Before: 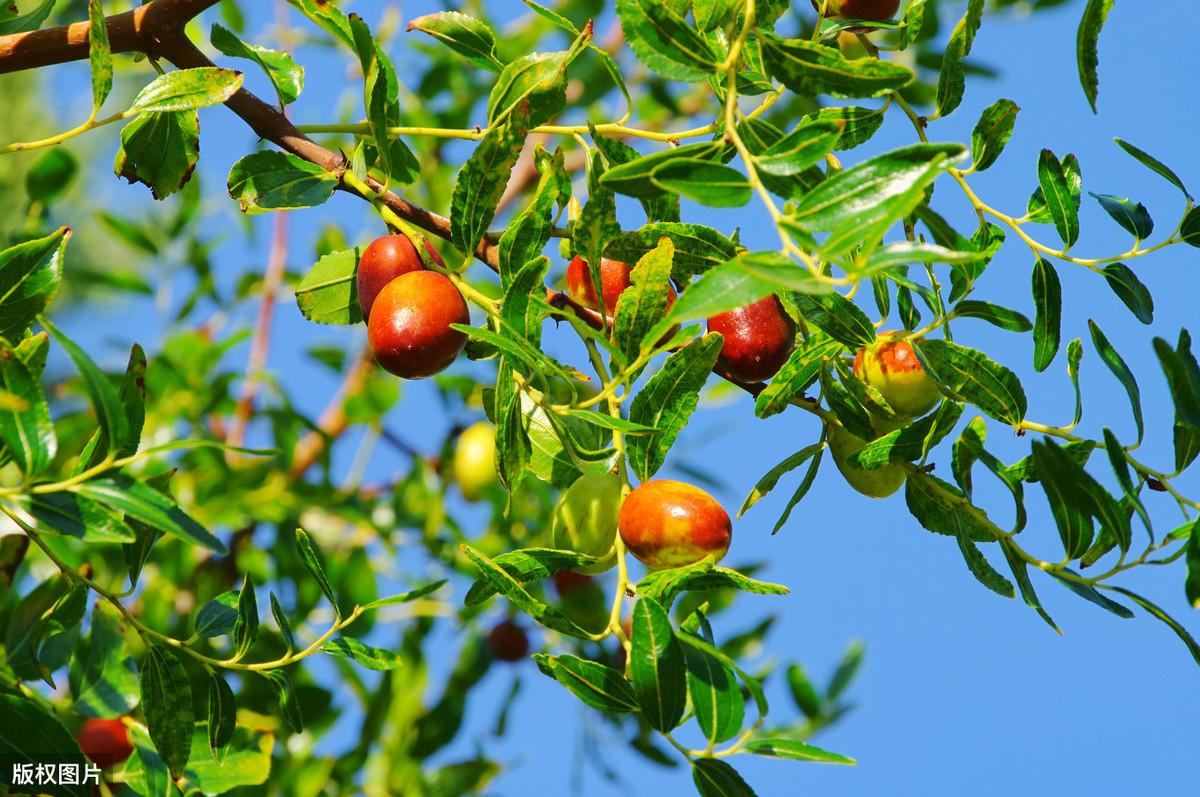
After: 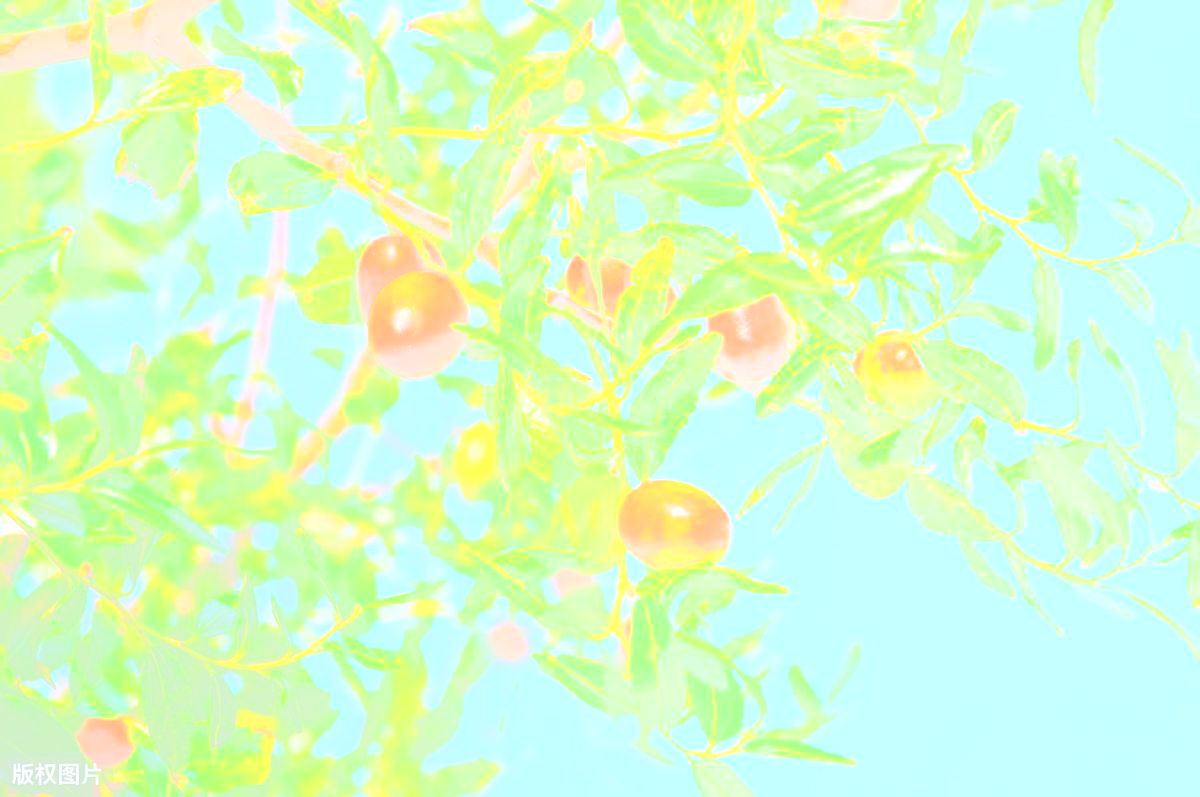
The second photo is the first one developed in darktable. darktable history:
sharpen: on, module defaults
bloom: size 85%, threshold 5%, strength 85%
color calibration: illuminant as shot in camera, x 0.358, y 0.373, temperature 4628.91 K
